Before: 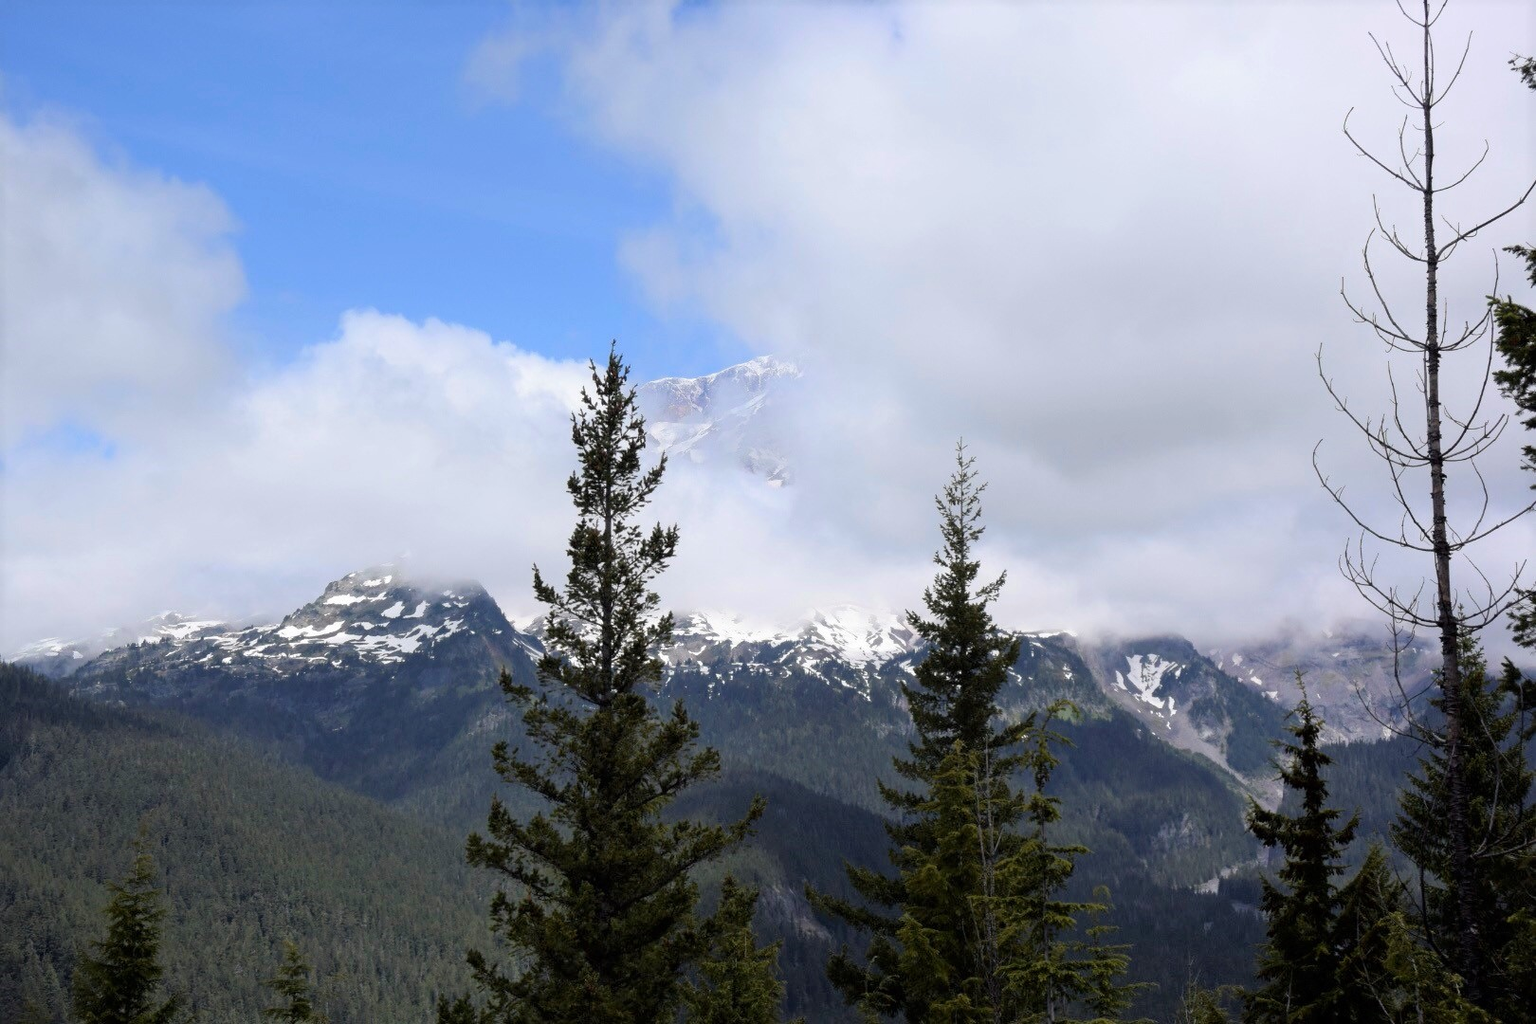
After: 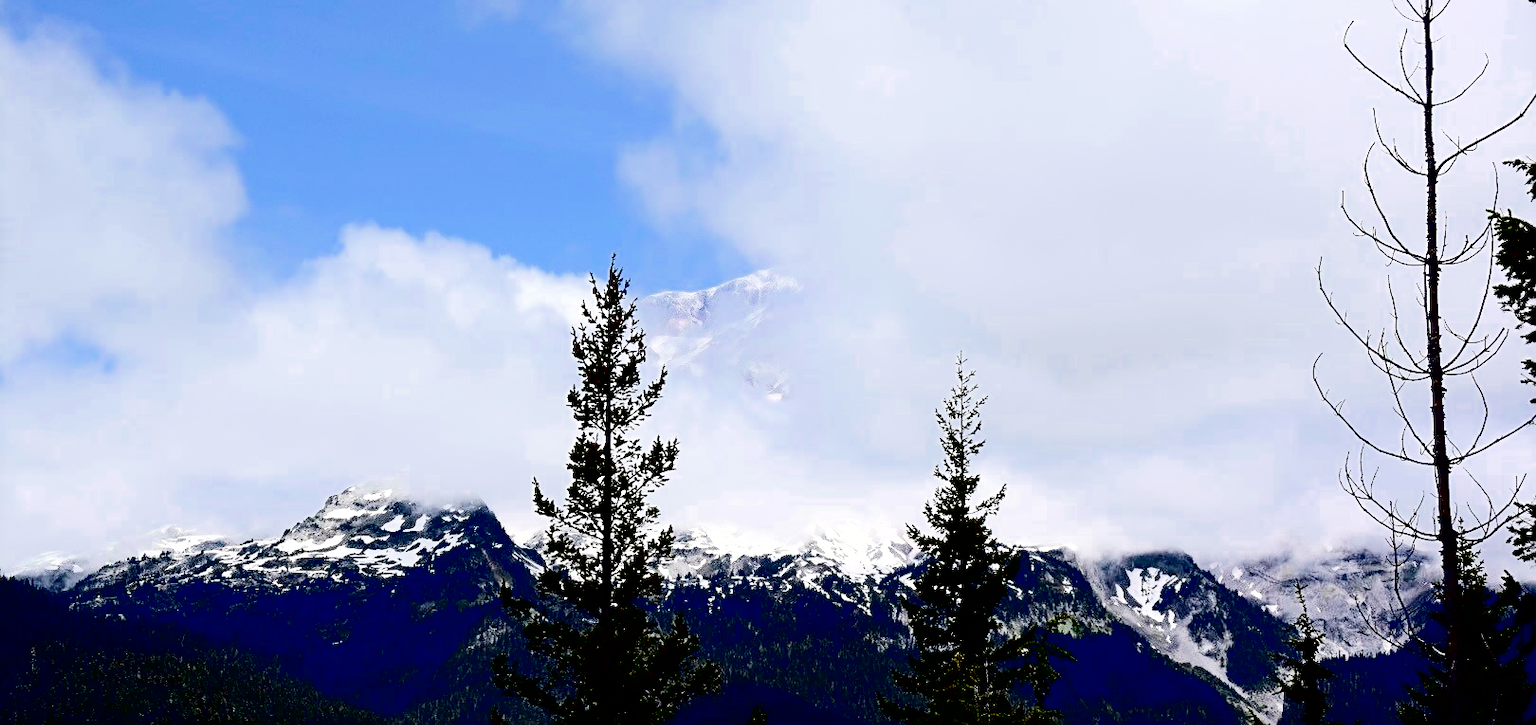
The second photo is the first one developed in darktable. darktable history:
crop and rotate: top 8.518%, bottom 20.627%
exposure: black level correction 0.058, compensate highlight preservation false
tone curve: curves: ch0 [(0, 0) (0.16, 0.055) (0.506, 0.762) (1, 1.024)], color space Lab, independent channels, preserve colors none
sharpen: on, module defaults
haze removal: compatibility mode true, adaptive false
color zones: curves: ch0 [(0, 0.5) (0.125, 0.4) (0.25, 0.5) (0.375, 0.4) (0.5, 0.4) (0.625, 0.35) (0.75, 0.35) (0.875, 0.5)]; ch1 [(0, 0.35) (0.125, 0.45) (0.25, 0.35) (0.375, 0.35) (0.5, 0.35) (0.625, 0.35) (0.75, 0.45) (0.875, 0.35)]; ch2 [(0, 0.6) (0.125, 0.5) (0.25, 0.5) (0.375, 0.6) (0.5, 0.6) (0.625, 0.5) (0.75, 0.5) (0.875, 0.5)]
